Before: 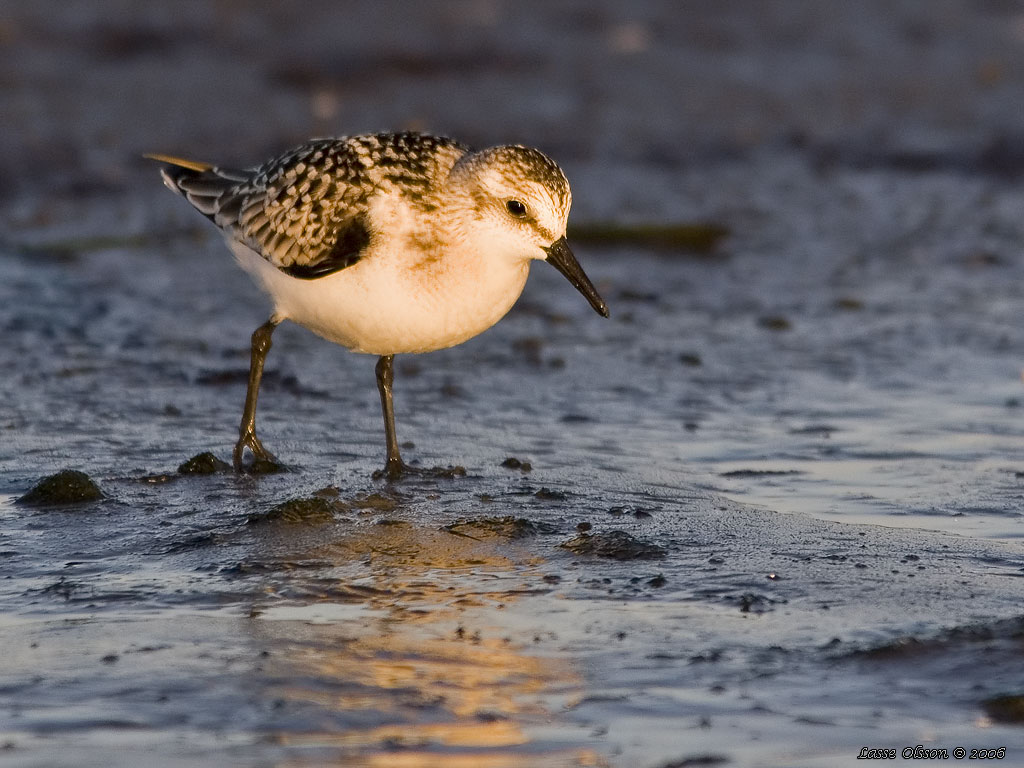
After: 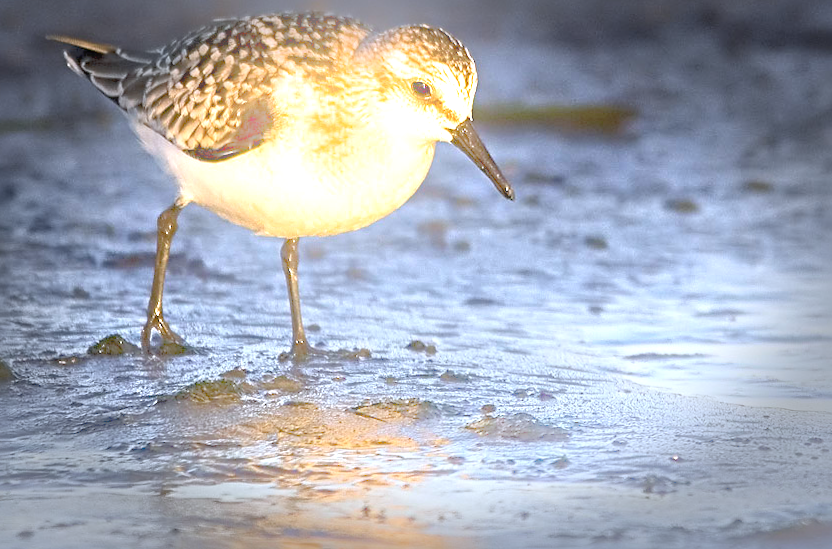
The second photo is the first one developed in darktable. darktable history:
rgb curve: curves: ch0 [(0, 0) (0.072, 0.166) (0.217, 0.293) (0.414, 0.42) (1, 1)], compensate middle gray true, preserve colors basic power
crop: left 9.712%, top 16.928%, right 10.845%, bottom 12.332%
color calibration: x 0.37, y 0.382, temperature 4313.32 K
sharpen: radius 4
vignetting: fall-off start 66.7%, fall-off radius 39.74%, brightness -0.576, saturation -0.258, automatic ratio true, width/height ratio 0.671, dithering 16-bit output
exposure: black level correction 0, exposure 1.379 EV, compensate exposure bias true, compensate highlight preservation false
bloom: on, module defaults
rotate and perspective: lens shift (vertical) 0.048, lens shift (horizontal) -0.024, automatic cropping off
